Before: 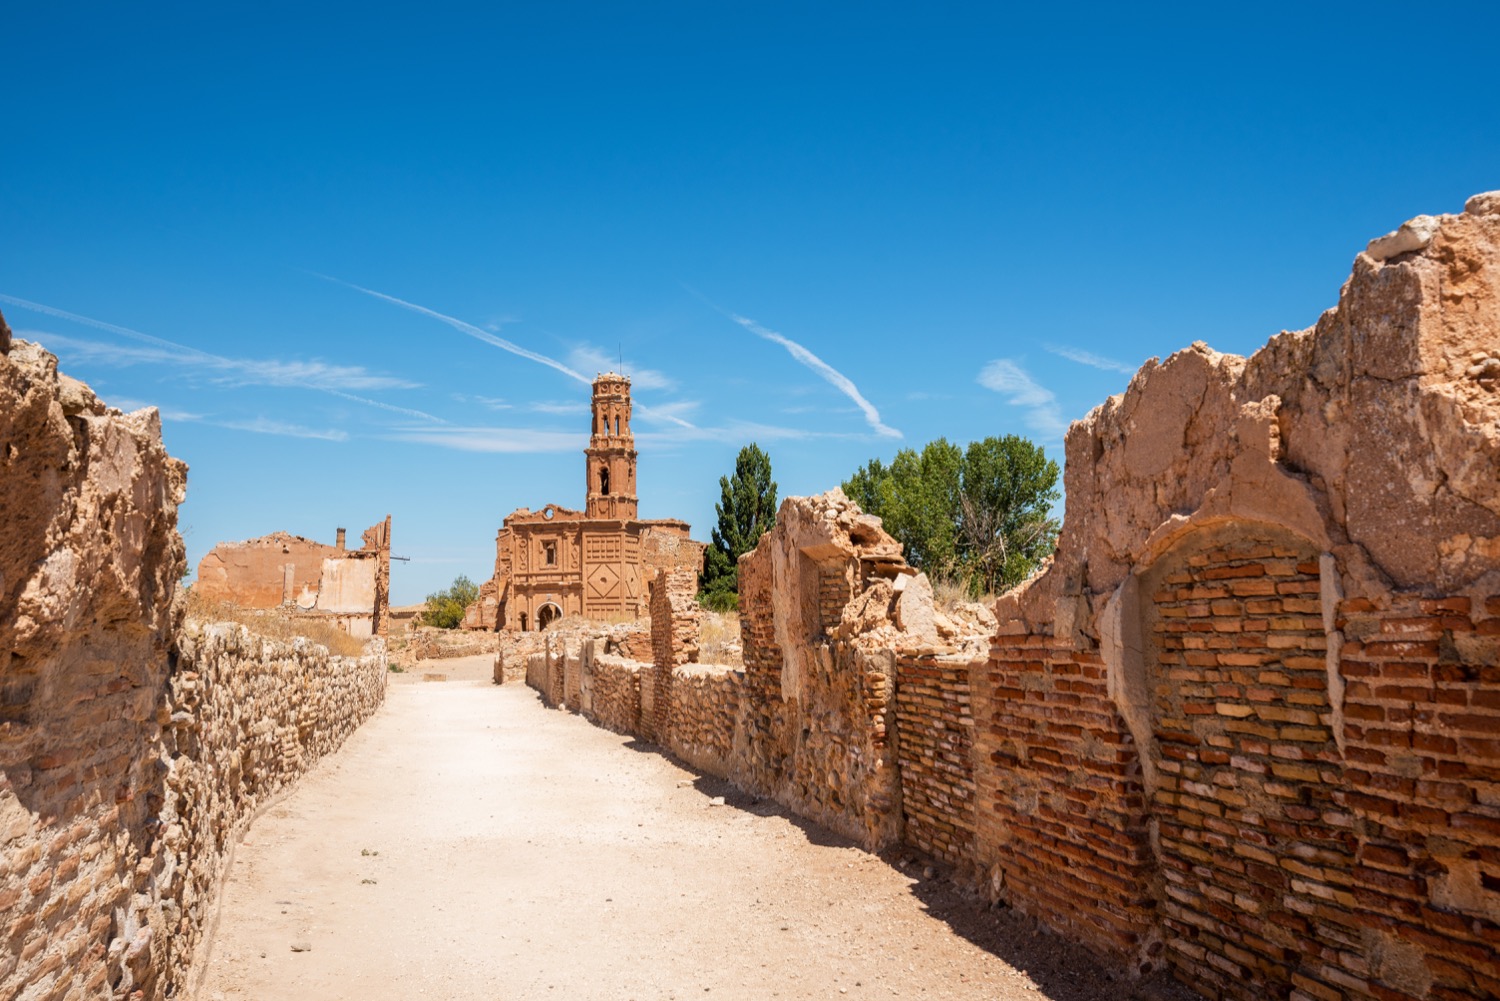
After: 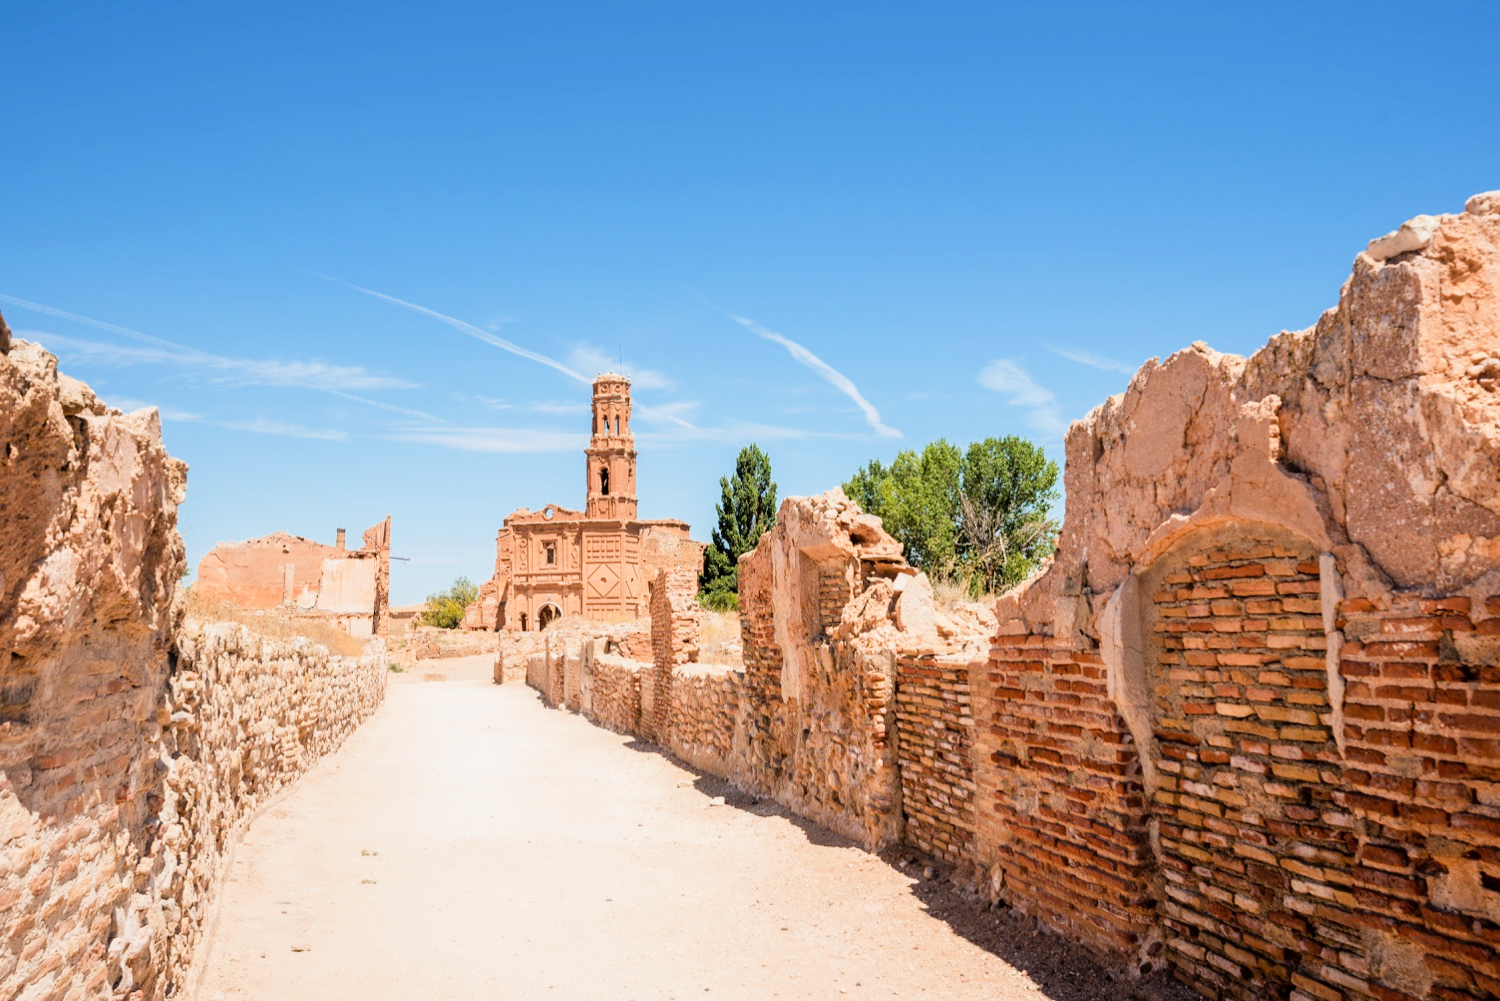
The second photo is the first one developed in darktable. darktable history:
filmic rgb: black relative exposure -7.65 EV, white relative exposure 4.56 EV, hardness 3.61, contrast 1.06
exposure: exposure 0.212 EV, compensate exposure bias true, compensate highlight preservation false
